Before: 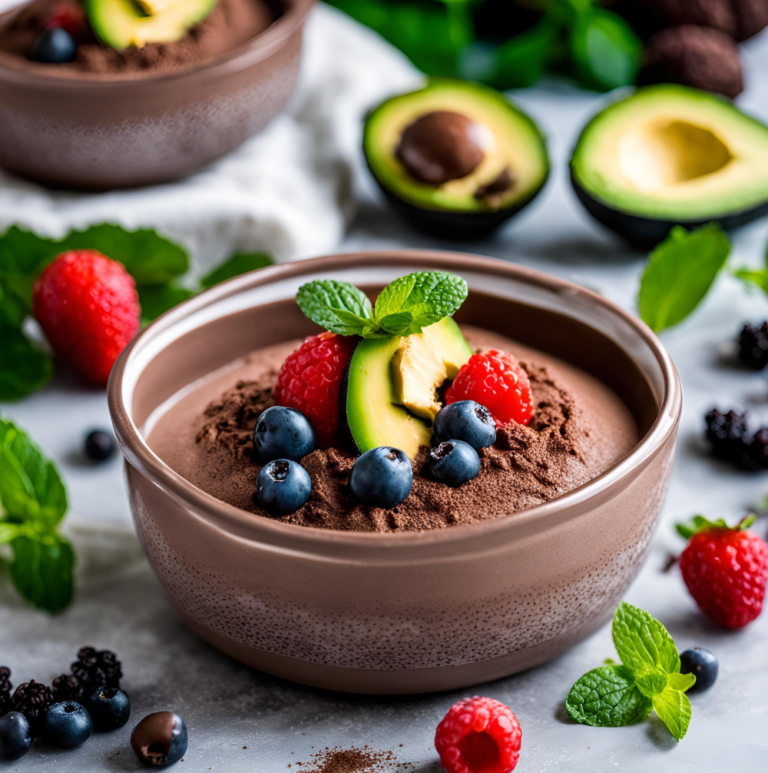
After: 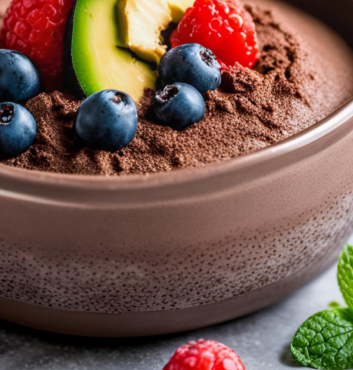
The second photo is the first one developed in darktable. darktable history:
local contrast: detail 114%
crop: left 35.841%, top 46.221%, right 18.095%, bottom 5.894%
